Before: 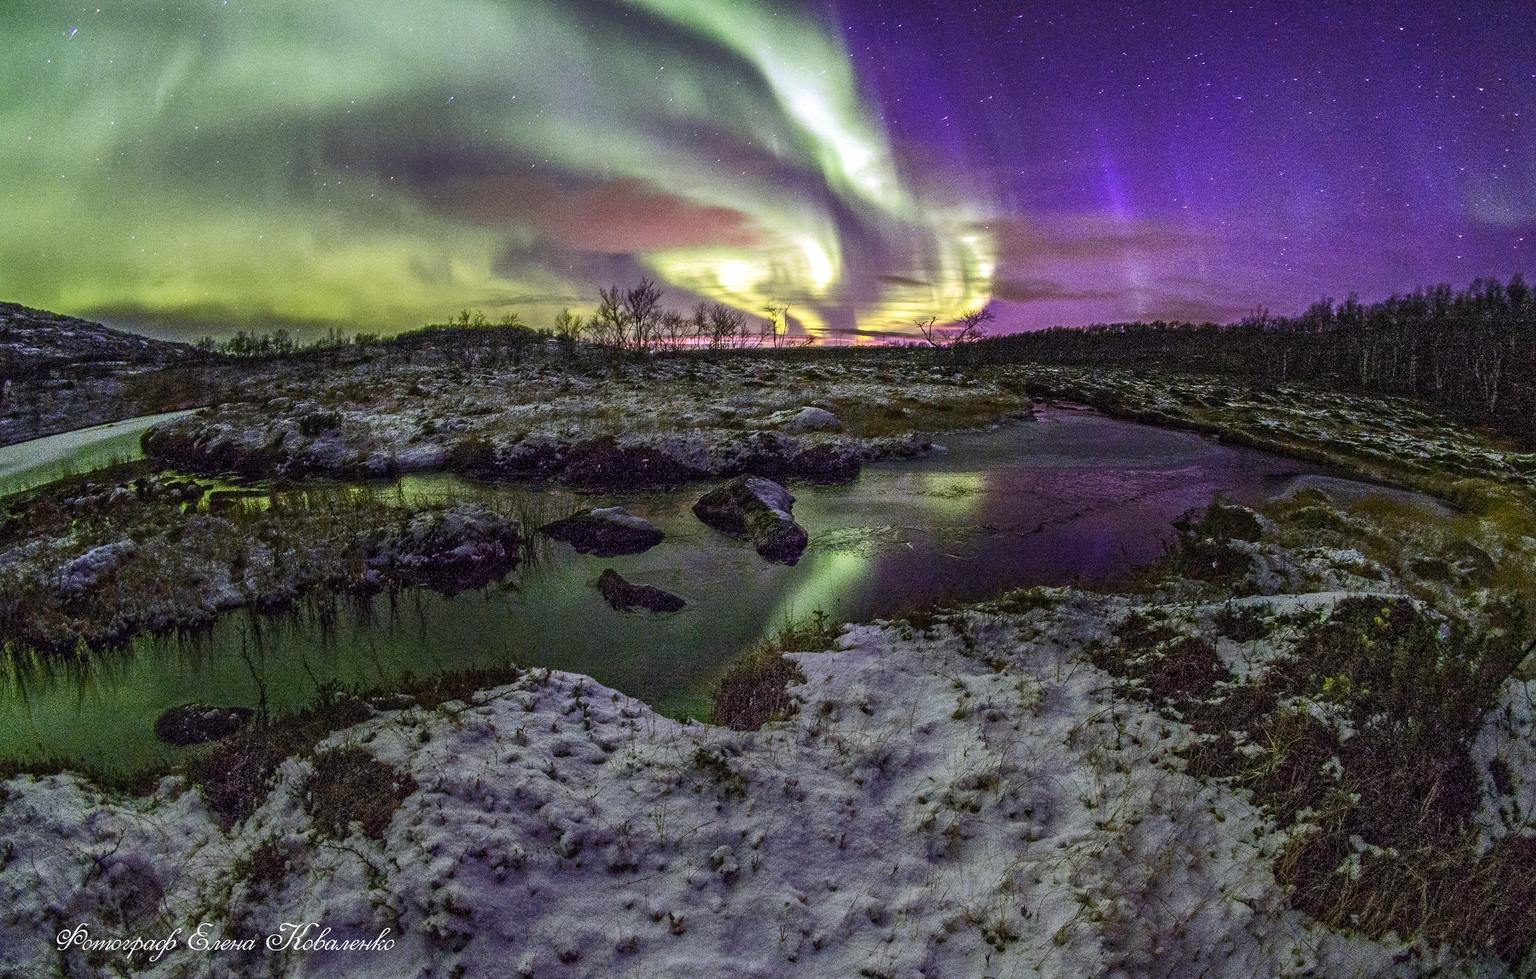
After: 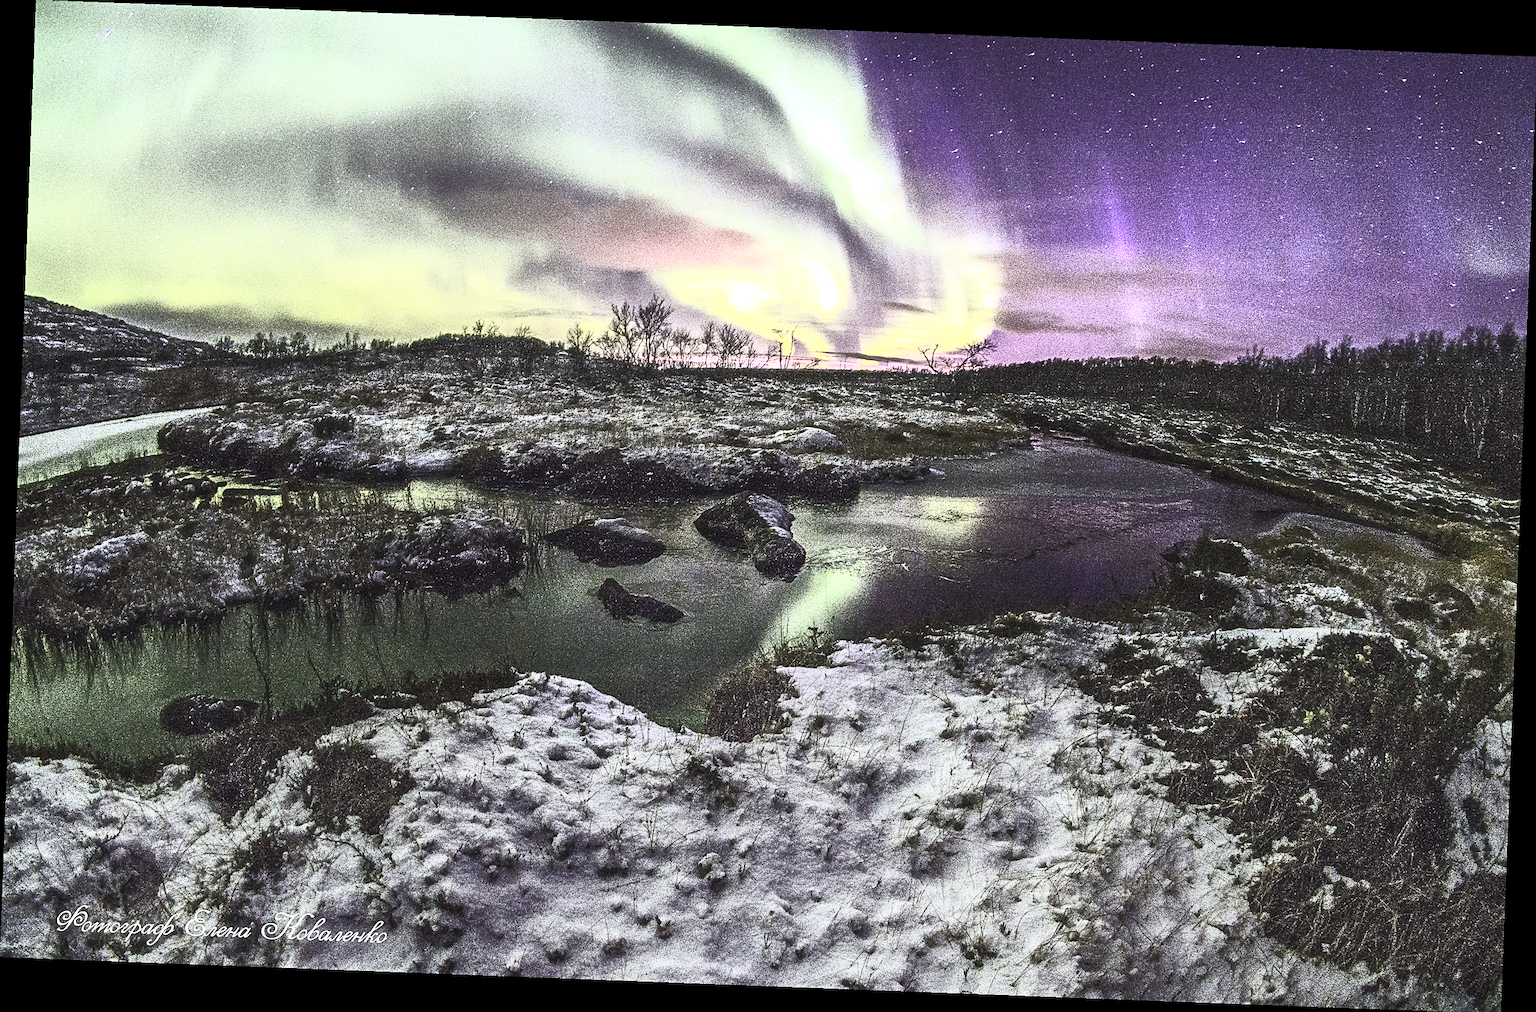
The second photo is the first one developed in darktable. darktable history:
grain: on, module defaults
sharpen: on, module defaults
haze removal: strength -0.1, adaptive false
rotate and perspective: rotation 2.17°, automatic cropping off
contrast brightness saturation: contrast 0.57, brightness 0.57, saturation -0.34
tone equalizer: -8 EV -0.417 EV, -7 EV -0.389 EV, -6 EV -0.333 EV, -5 EV -0.222 EV, -3 EV 0.222 EV, -2 EV 0.333 EV, -1 EV 0.389 EV, +0 EV 0.417 EV, edges refinement/feathering 500, mask exposure compensation -1.57 EV, preserve details no
